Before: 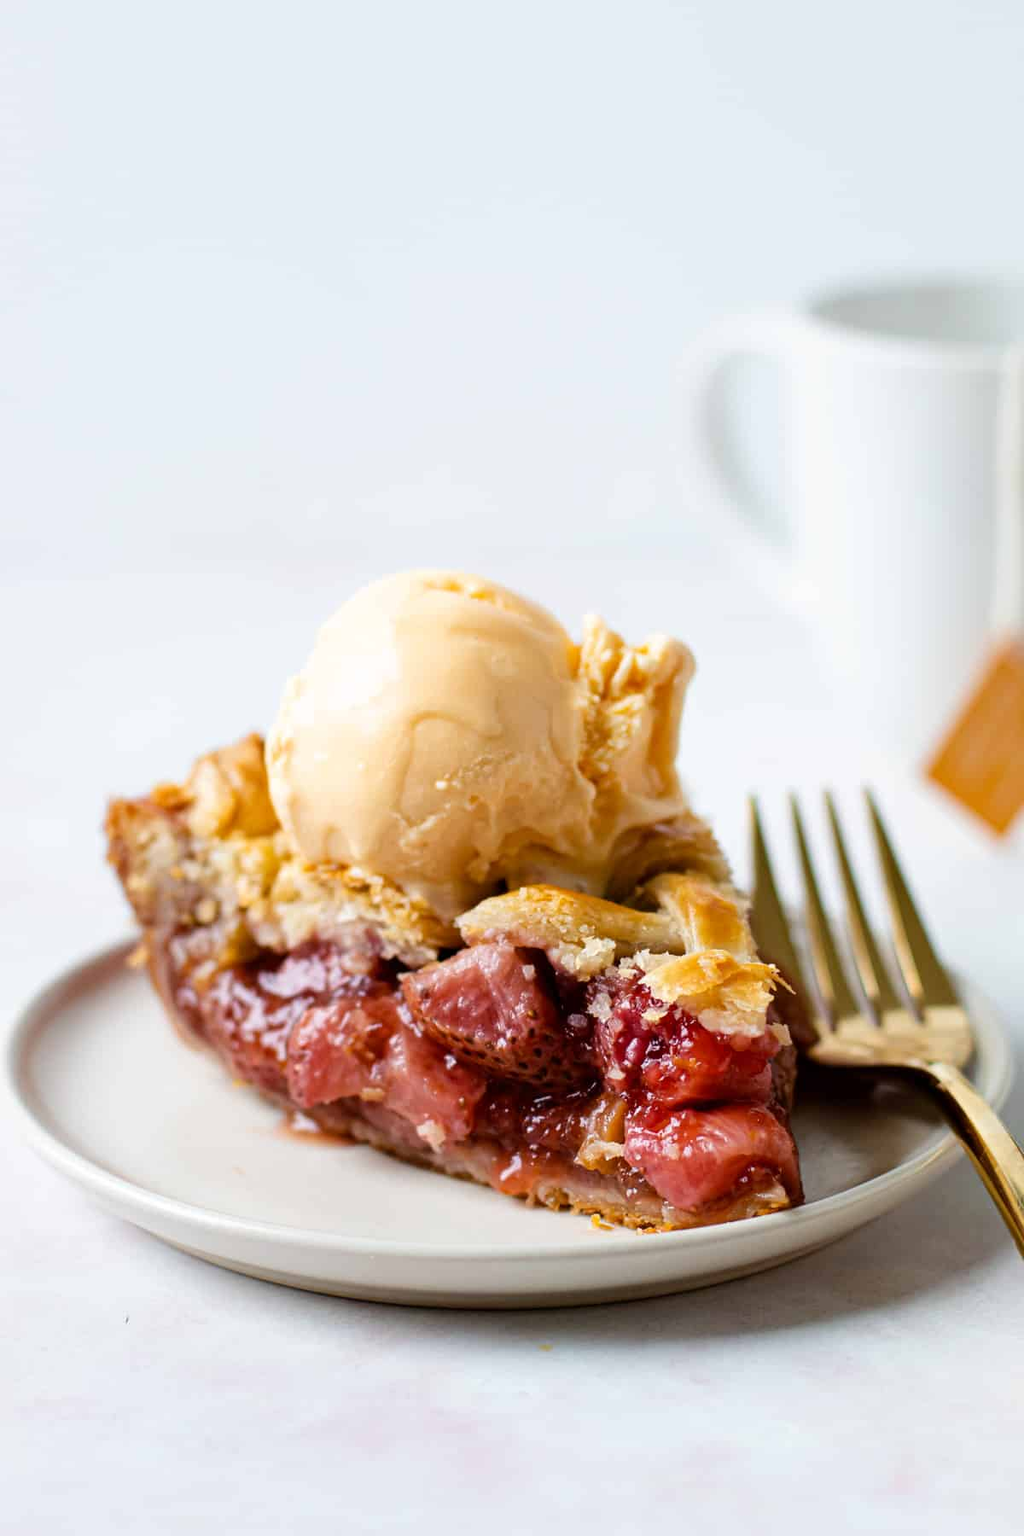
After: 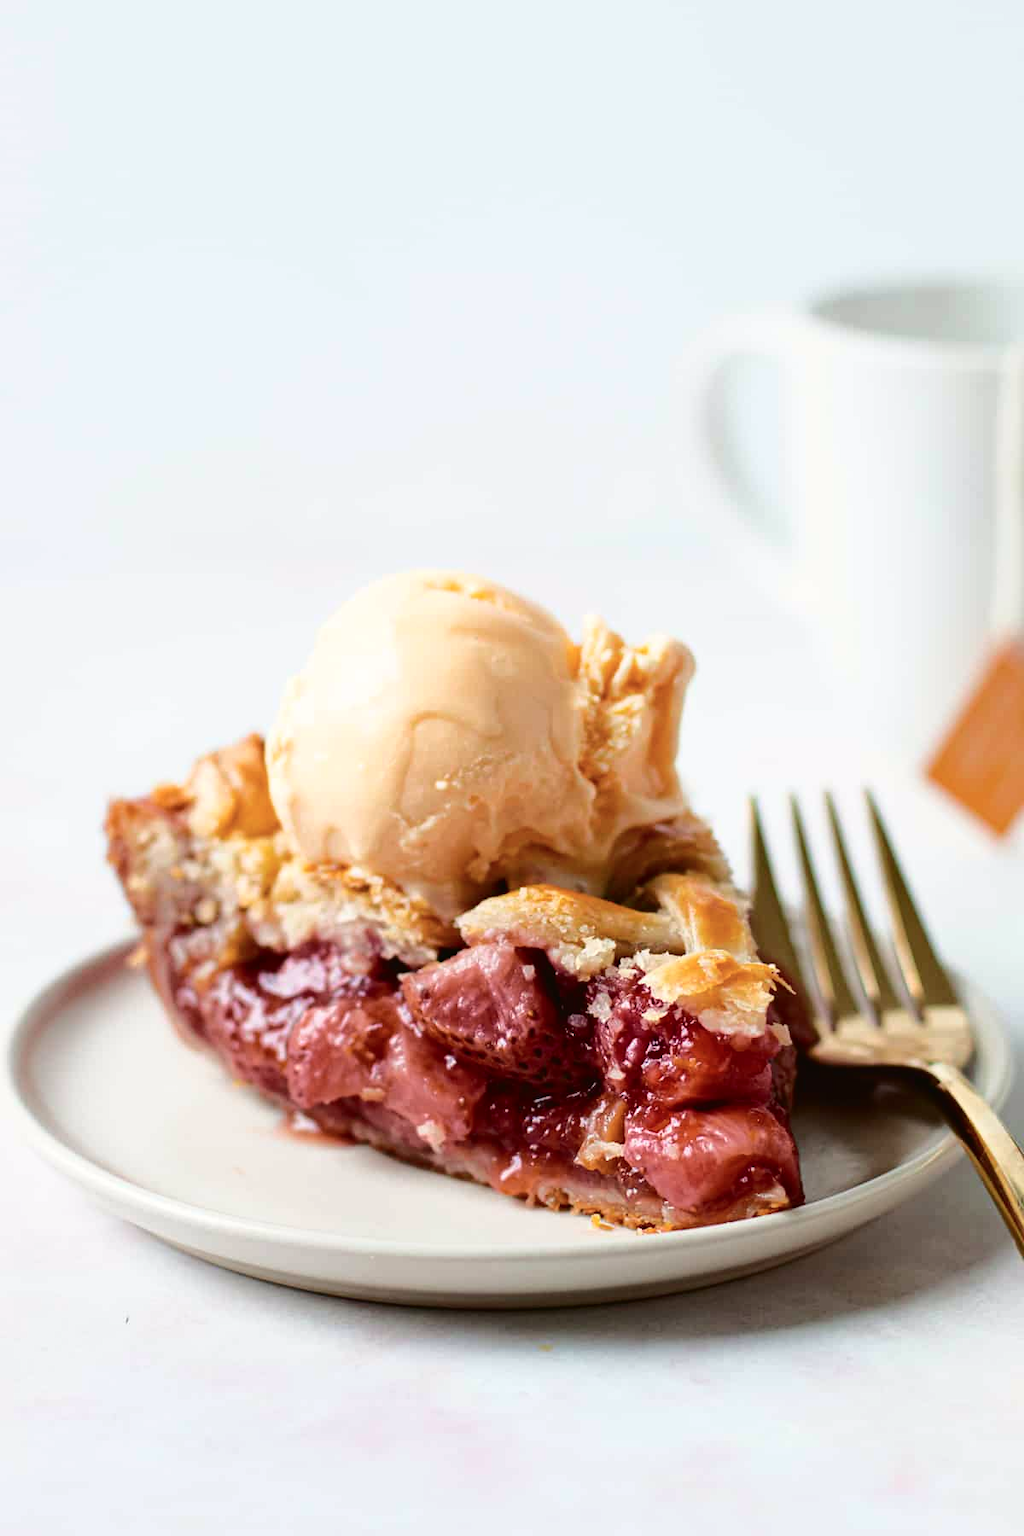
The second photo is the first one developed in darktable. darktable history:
color zones: curves: ch1 [(0, 0.469) (0.01, 0.469) (0.12, 0.446) (0.248, 0.469) (0.5, 0.5) (0.748, 0.5) (0.99, 0.469) (1, 0.469)]
tone curve: curves: ch0 [(0, 0.021) (0.059, 0.053) (0.212, 0.18) (0.337, 0.304) (0.495, 0.505) (0.725, 0.731) (0.89, 0.919) (1, 1)]; ch1 [(0, 0) (0.094, 0.081) (0.311, 0.282) (0.421, 0.417) (0.479, 0.475) (0.54, 0.55) (0.615, 0.65) (0.683, 0.688) (1, 1)]; ch2 [(0, 0) (0.257, 0.217) (0.44, 0.431) (0.498, 0.507) (0.603, 0.598) (1, 1)], color space Lab, independent channels
